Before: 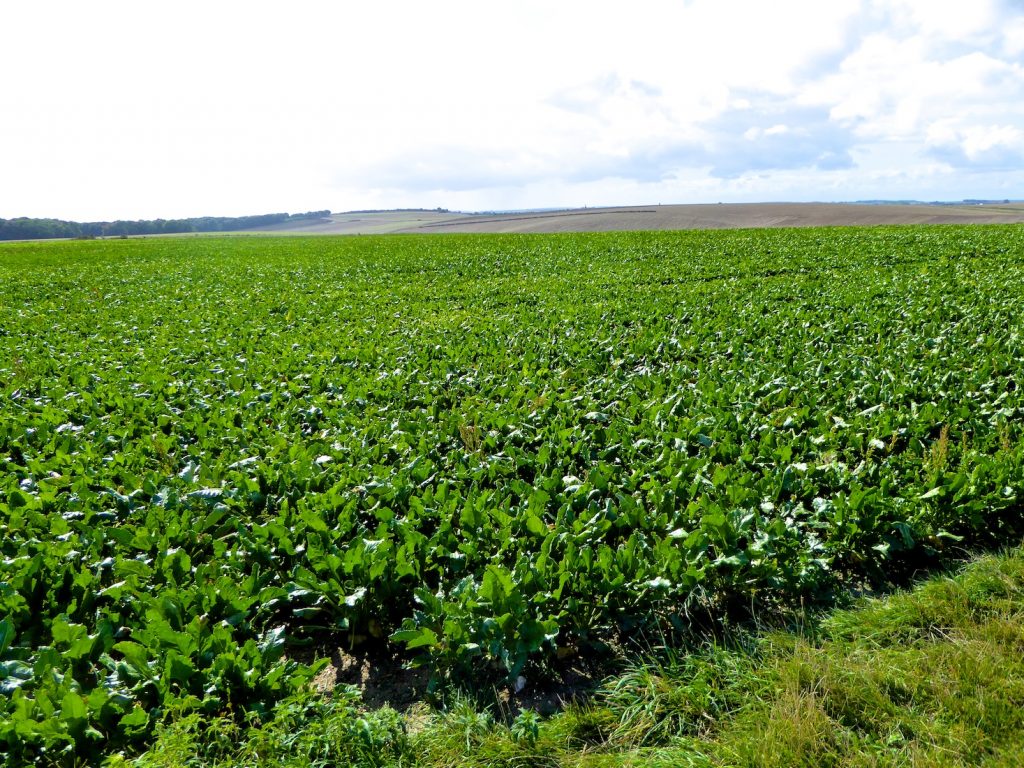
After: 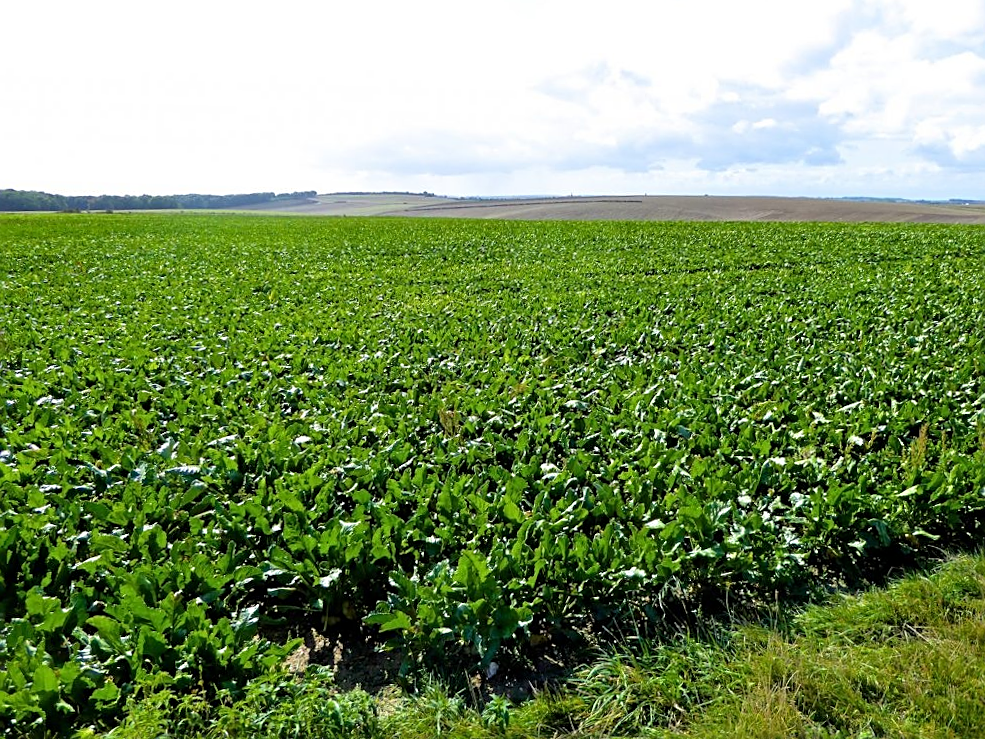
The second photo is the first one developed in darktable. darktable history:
sharpen: on, module defaults
crop and rotate: angle -1.68°
